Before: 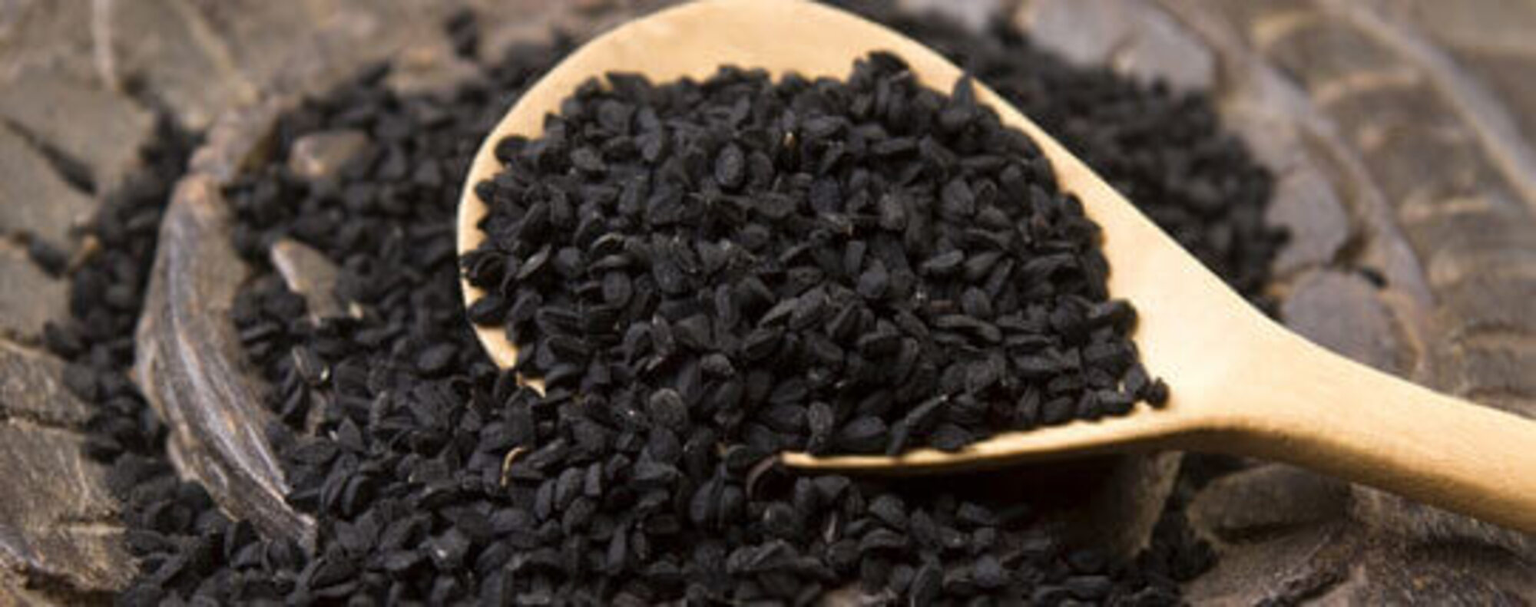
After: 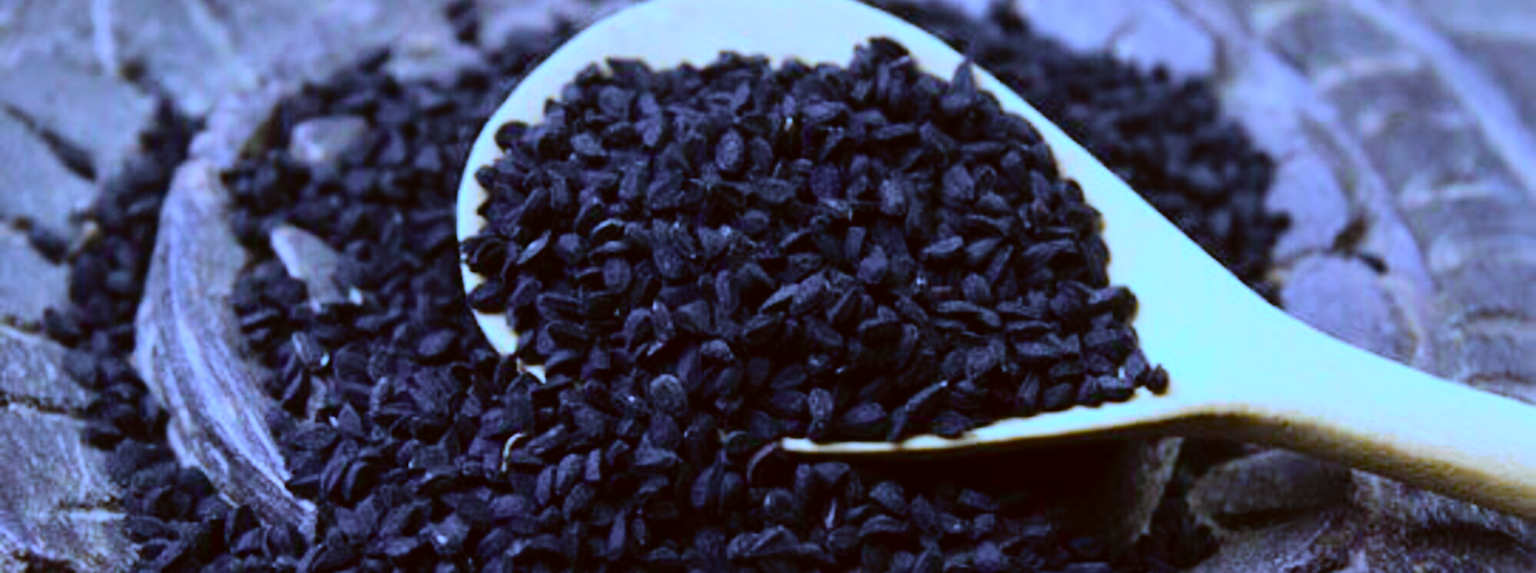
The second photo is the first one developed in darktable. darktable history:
exposure: black level correction 0.001, exposure -0.2 EV, compensate highlight preservation false
crop and rotate: top 2.479%, bottom 3.018%
color correction: highlights a* -4.98, highlights b* -3.76, shadows a* 3.83, shadows b* 4.08
white balance: red 0.766, blue 1.537
tone curve: curves: ch0 [(0, 0.014) (0.12, 0.096) (0.386, 0.49) (0.54, 0.684) (0.751, 0.855) (0.89, 0.943) (0.998, 0.989)]; ch1 [(0, 0) (0.133, 0.099) (0.437, 0.41) (0.5, 0.5) (0.517, 0.536) (0.548, 0.575) (0.582, 0.631) (0.627, 0.688) (0.836, 0.868) (1, 1)]; ch2 [(0, 0) (0.374, 0.341) (0.456, 0.443) (0.478, 0.49) (0.501, 0.5) (0.528, 0.538) (0.55, 0.6) (0.572, 0.63) (0.702, 0.765) (1, 1)], color space Lab, independent channels, preserve colors none
